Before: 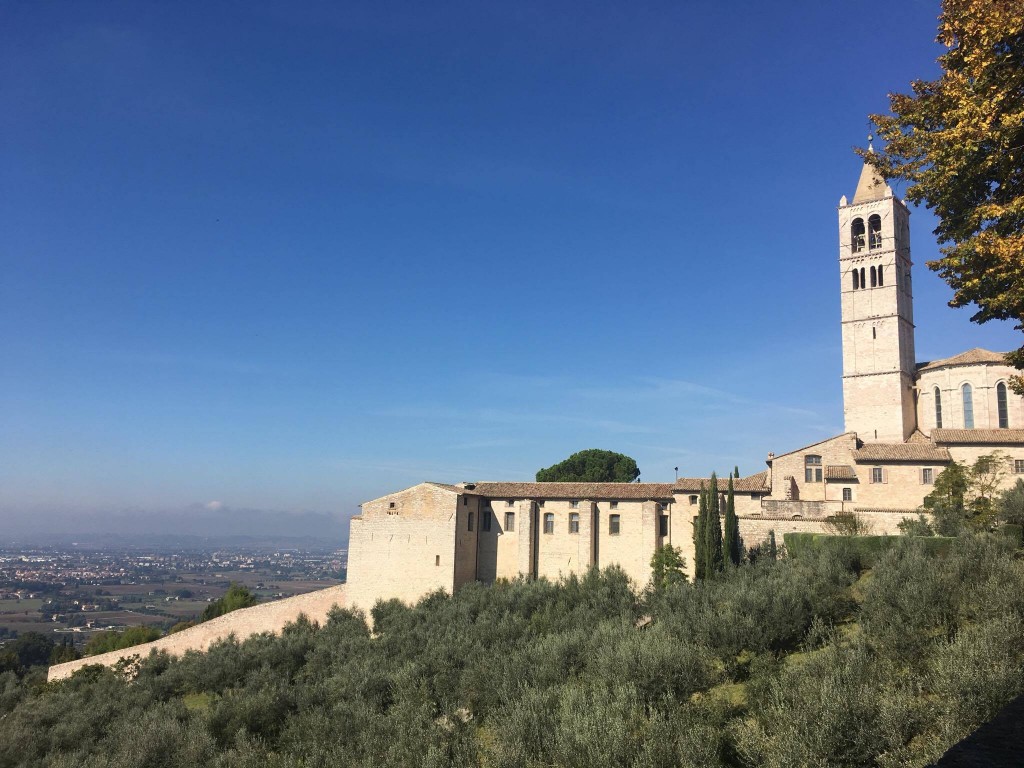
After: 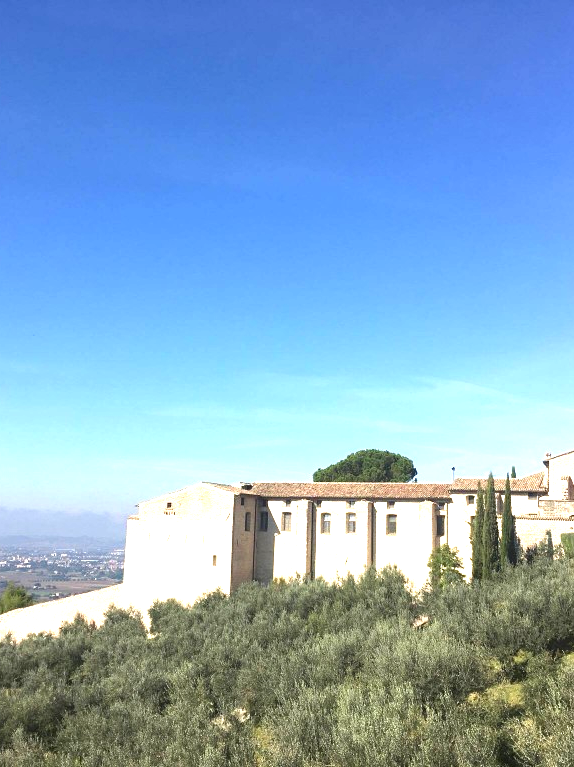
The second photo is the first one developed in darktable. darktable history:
exposure: black level correction 0, exposure 1.294 EV, compensate highlight preservation false
crop: left 21.82%, right 22.053%, bottom 0.006%
